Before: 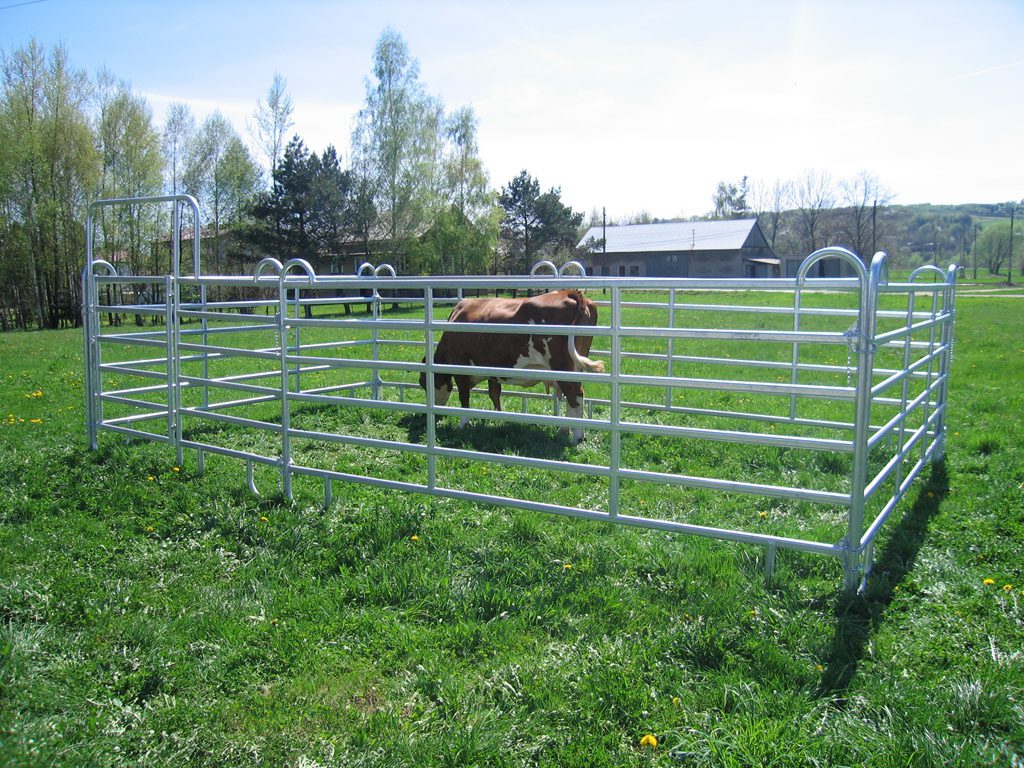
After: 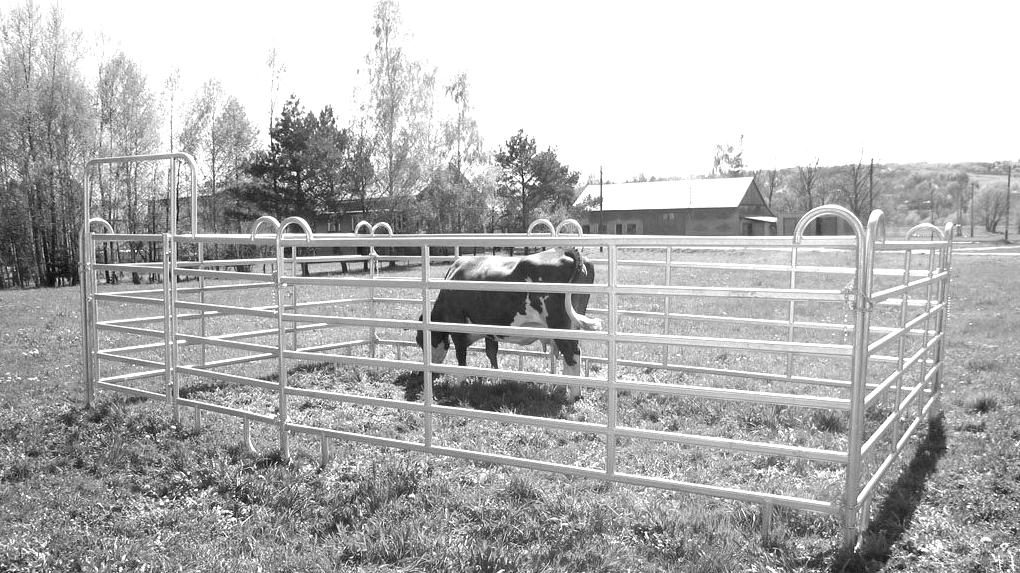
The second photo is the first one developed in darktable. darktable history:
crop: left 0.387%, top 5.469%, bottom 19.809%
monochrome: on, module defaults
exposure: black level correction 0.001, exposure 1 EV, compensate highlight preservation false
